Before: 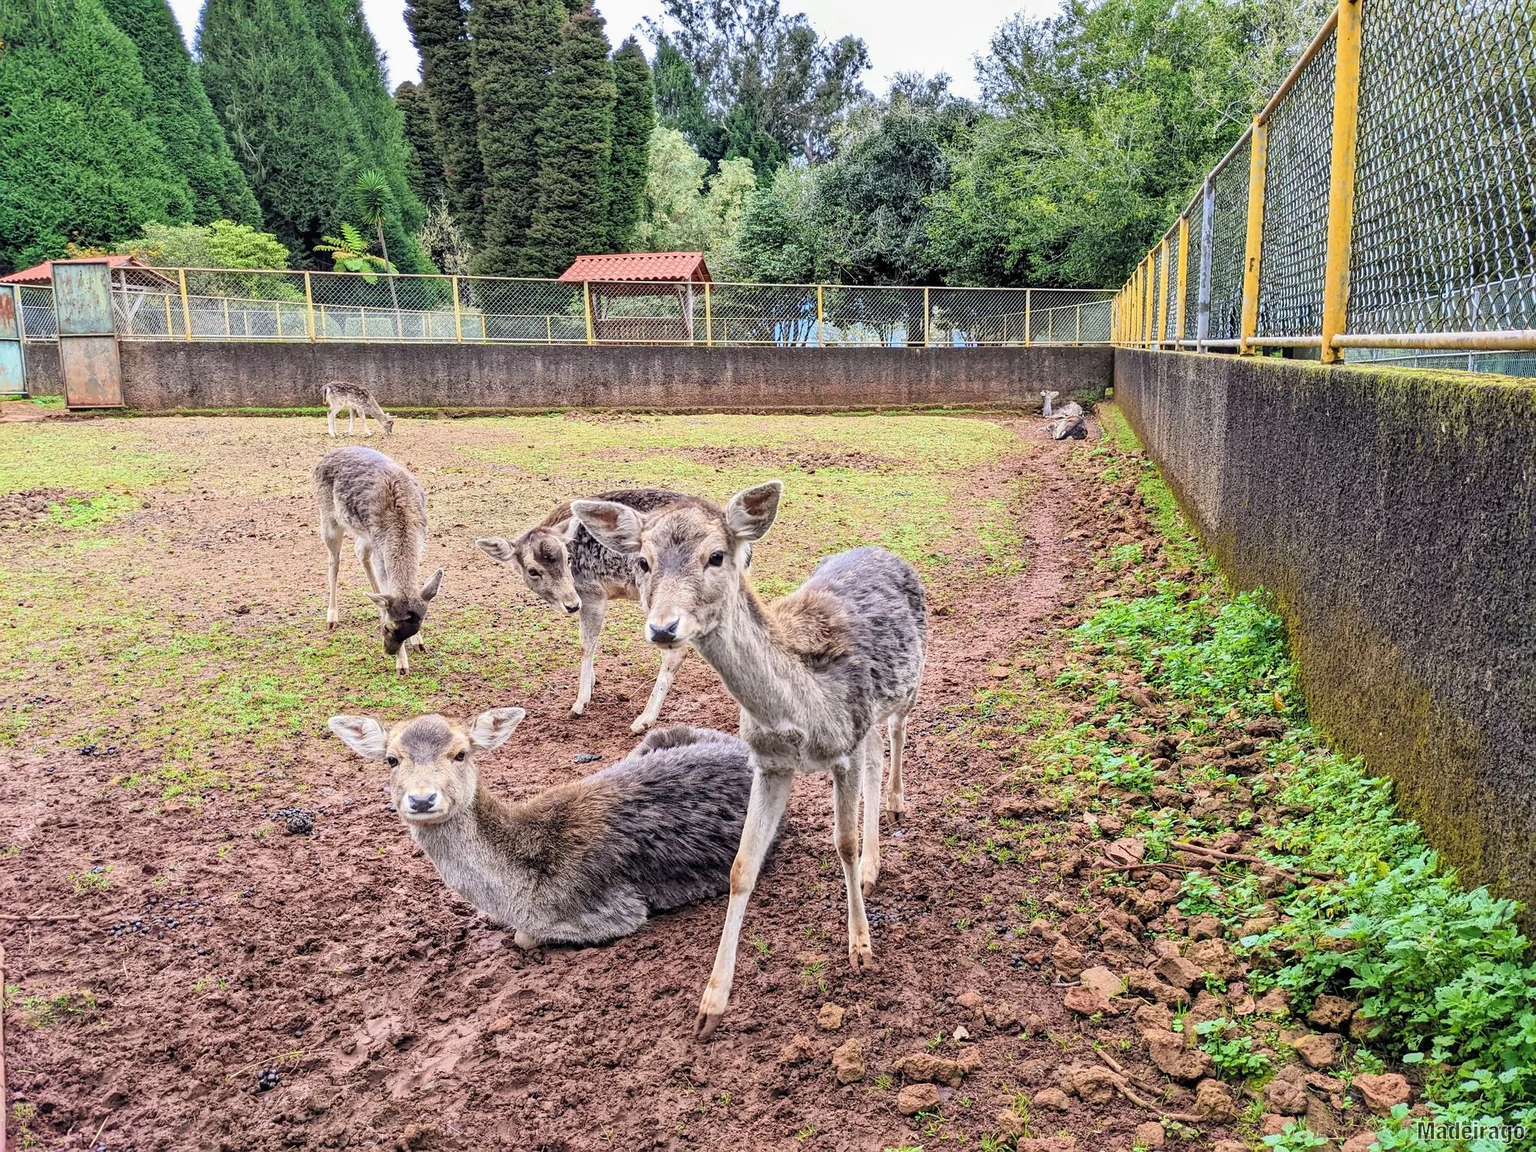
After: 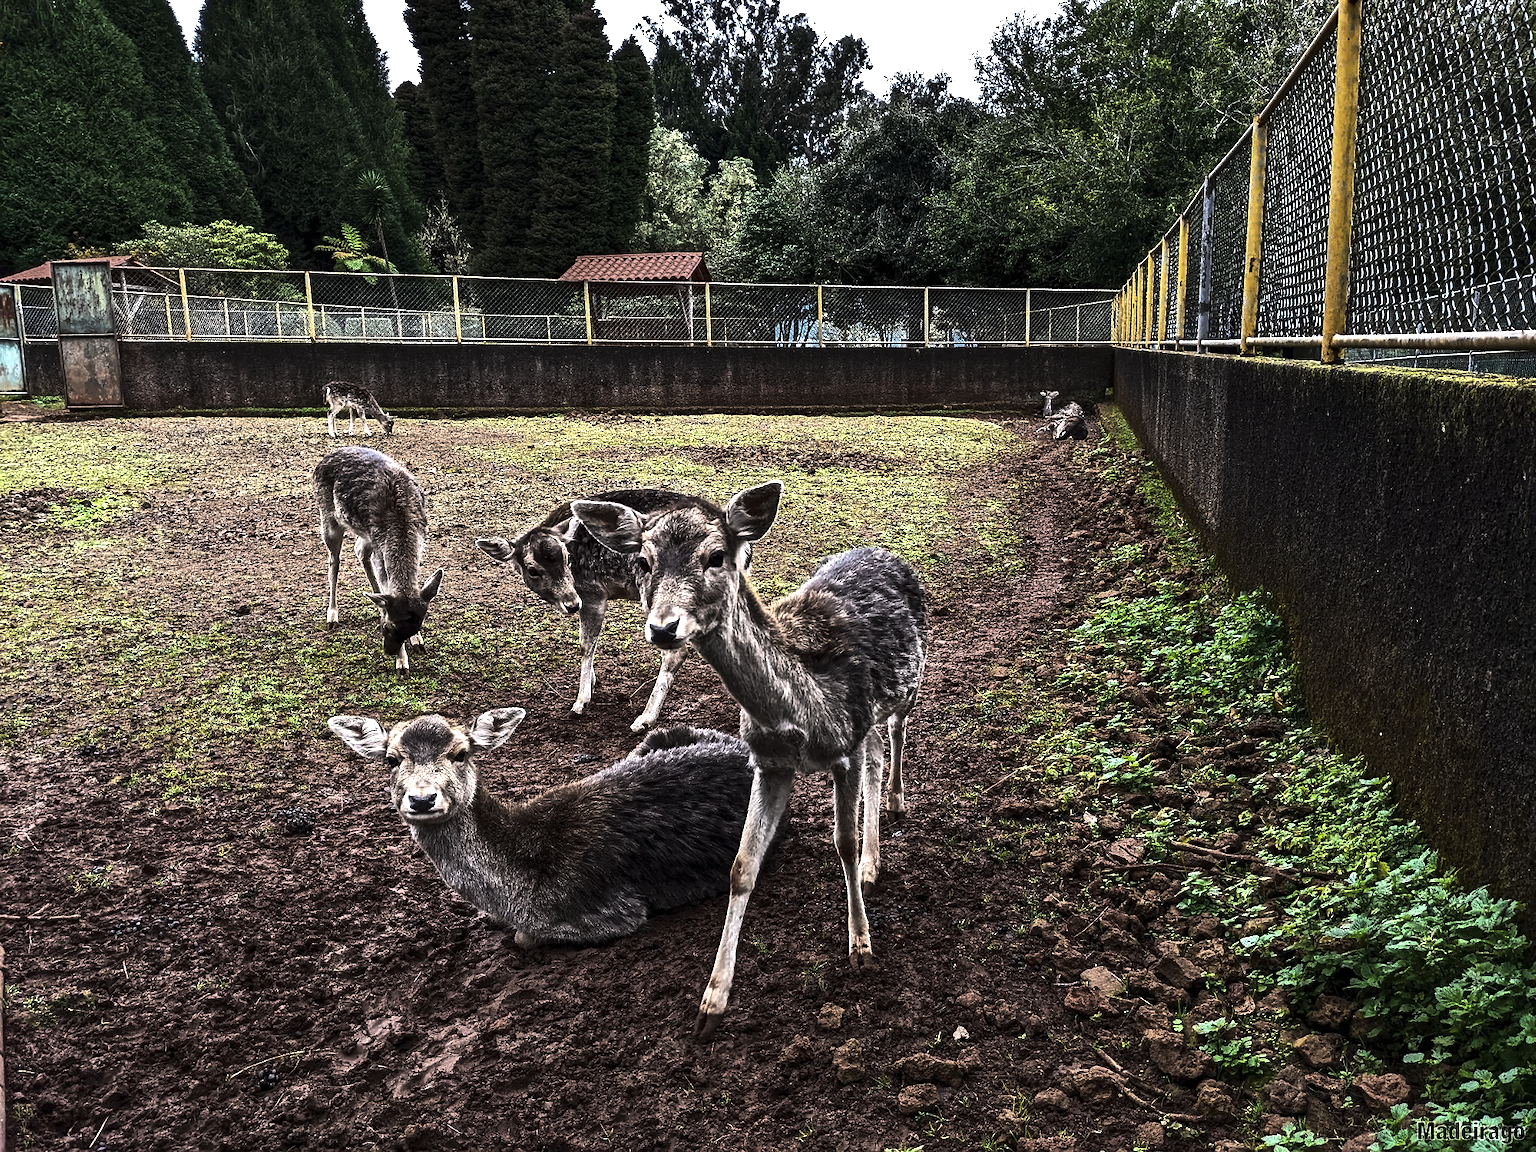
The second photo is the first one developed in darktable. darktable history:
tone equalizer: -8 EV -0.417 EV, -7 EV -0.389 EV, -6 EV -0.333 EV, -5 EV -0.222 EV, -3 EV 0.222 EV, -2 EV 0.333 EV, -1 EV 0.389 EV, +0 EV 0.417 EV, edges refinement/feathering 500, mask exposure compensation -1.57 EV, preserve details no
tone curve: curves: ch0 [(0, 0) (0.765, 0.349) (1, 1)], color space Lab, linked channels, preserve colors none
